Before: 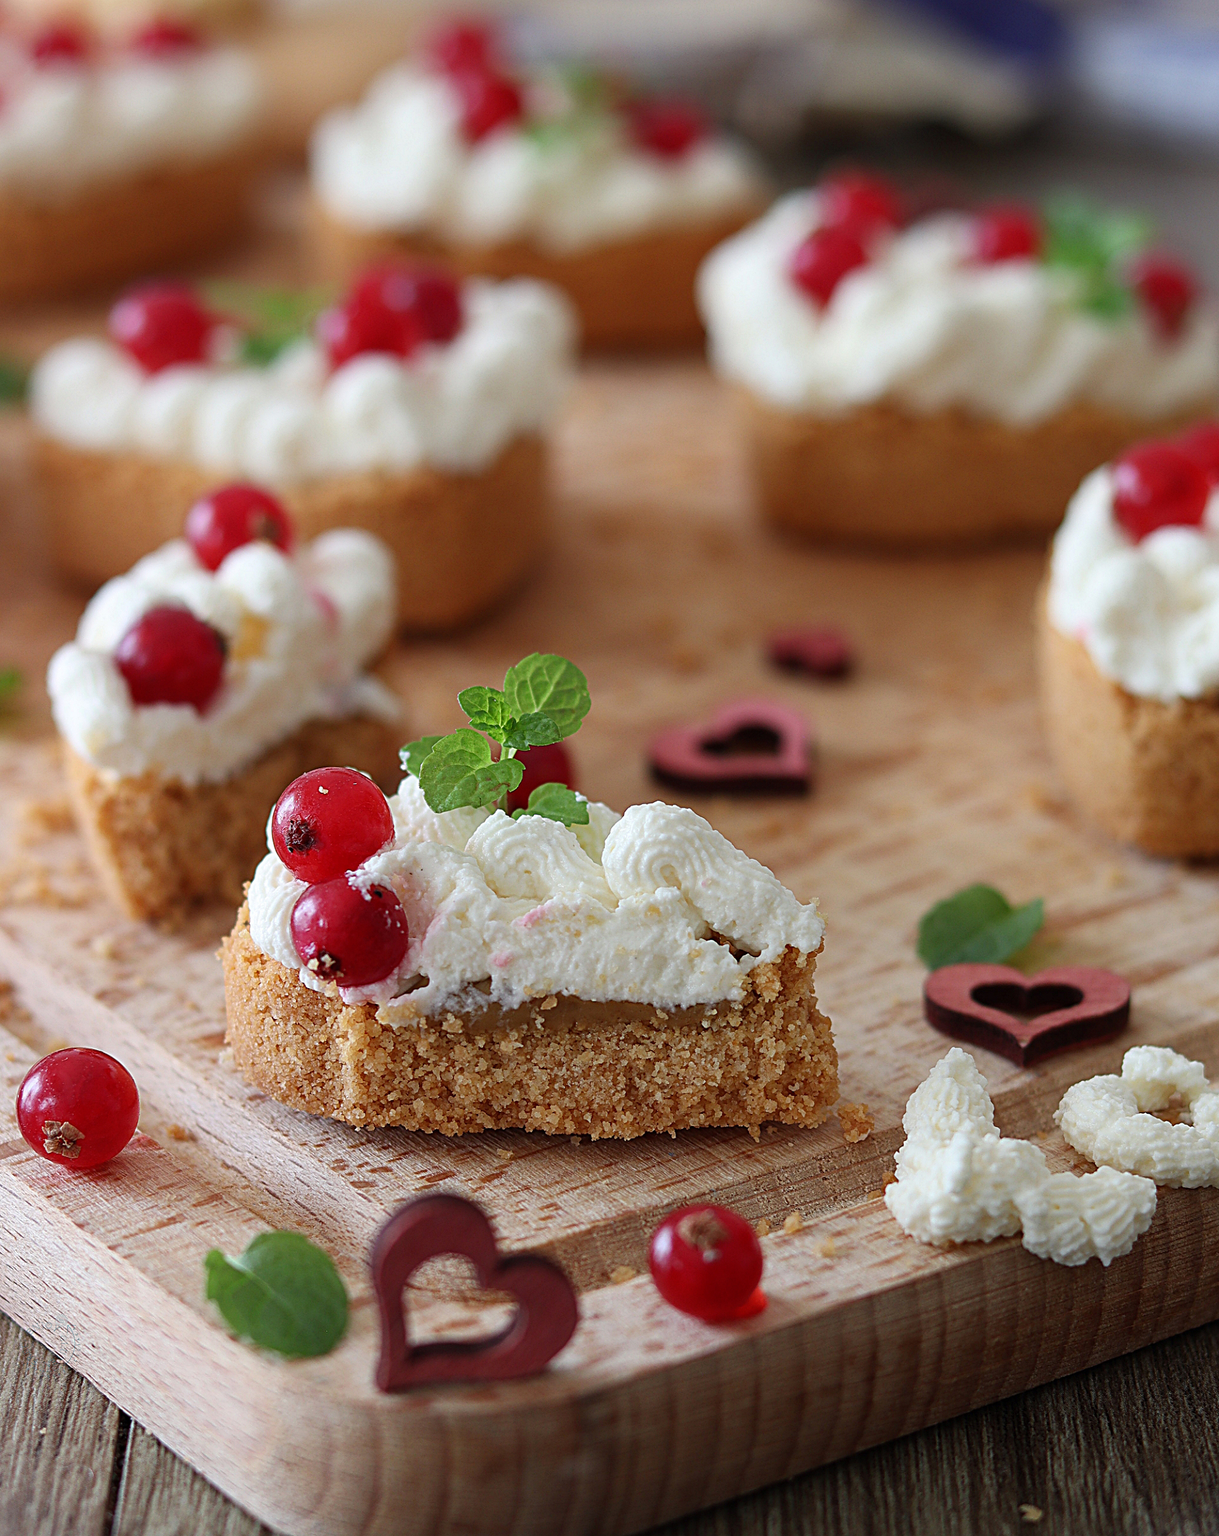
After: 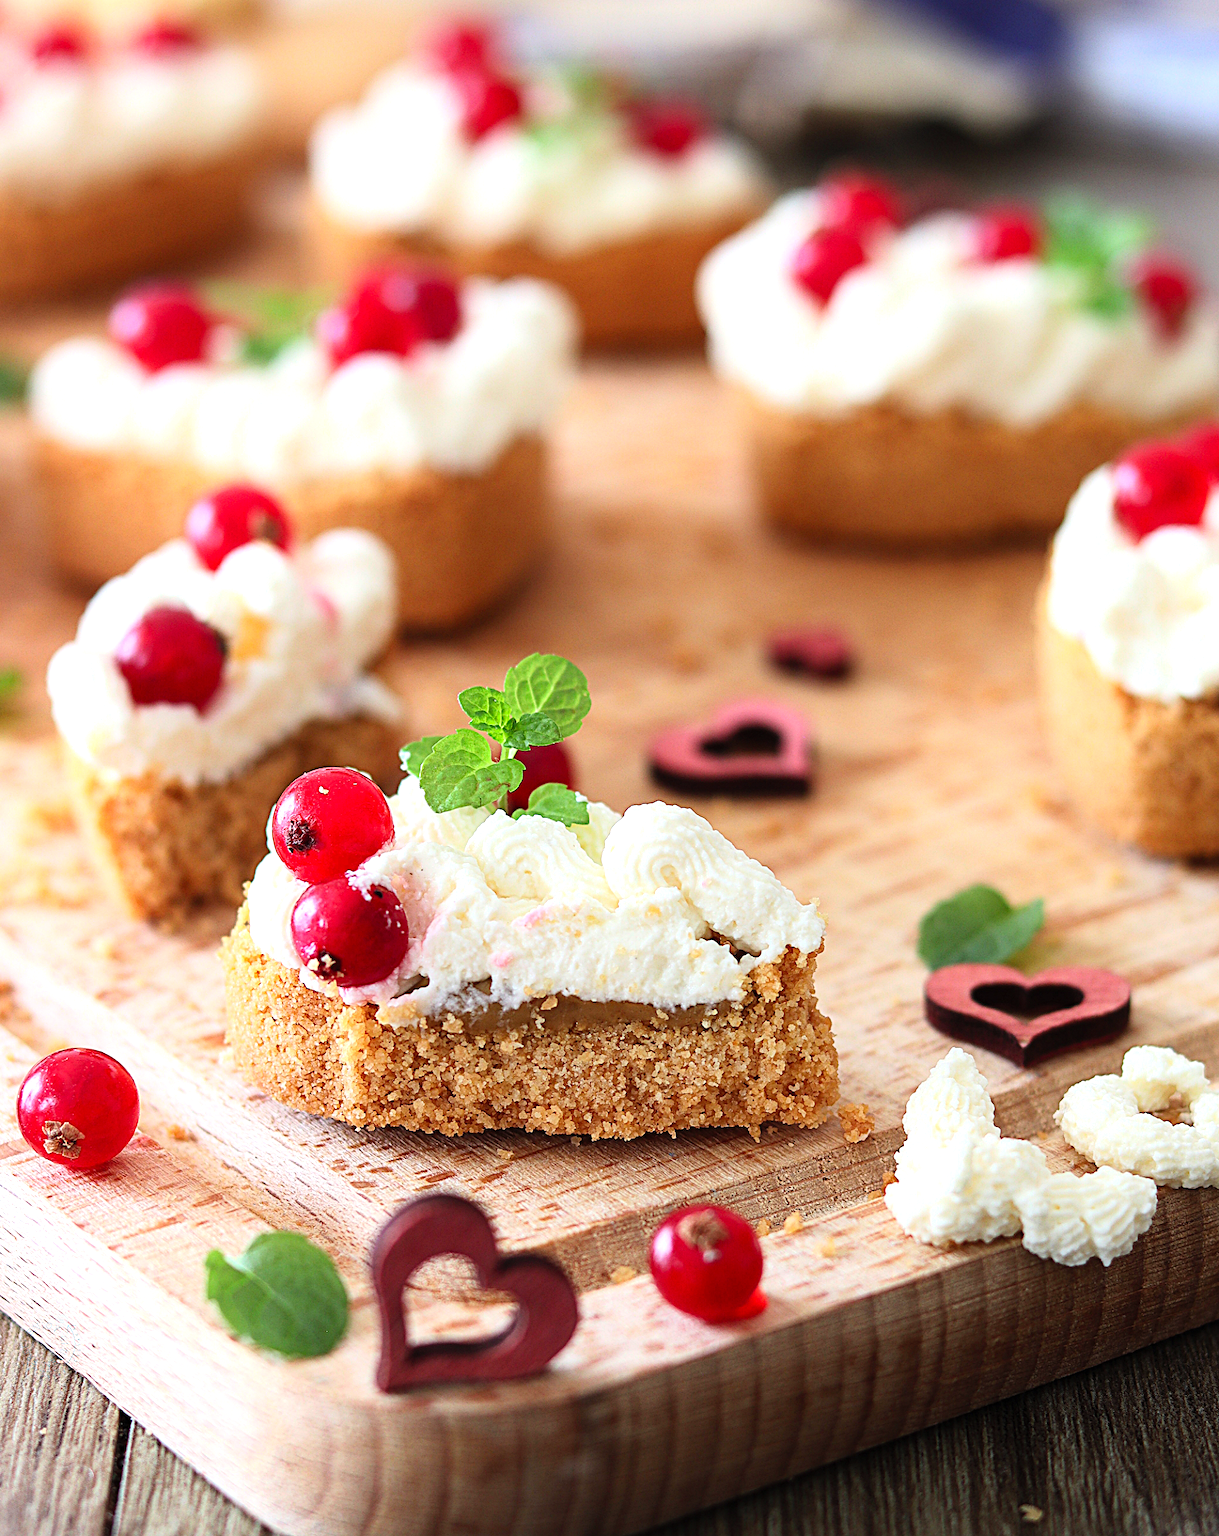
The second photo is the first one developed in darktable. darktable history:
contrast brightness saturation: contrast 0.197, brightness 0.16, saturation 0.219
tone equalizer: -8 EV -0.762 EV, -7 EV -0.702 EV, -6 EV -0.616 EV, -5 EV -0.393 EV, -3 EV 0.381 EV, -2 EV 0.6 EV, -1 EV 0.677 EV, +0 EV 0.77 EV
